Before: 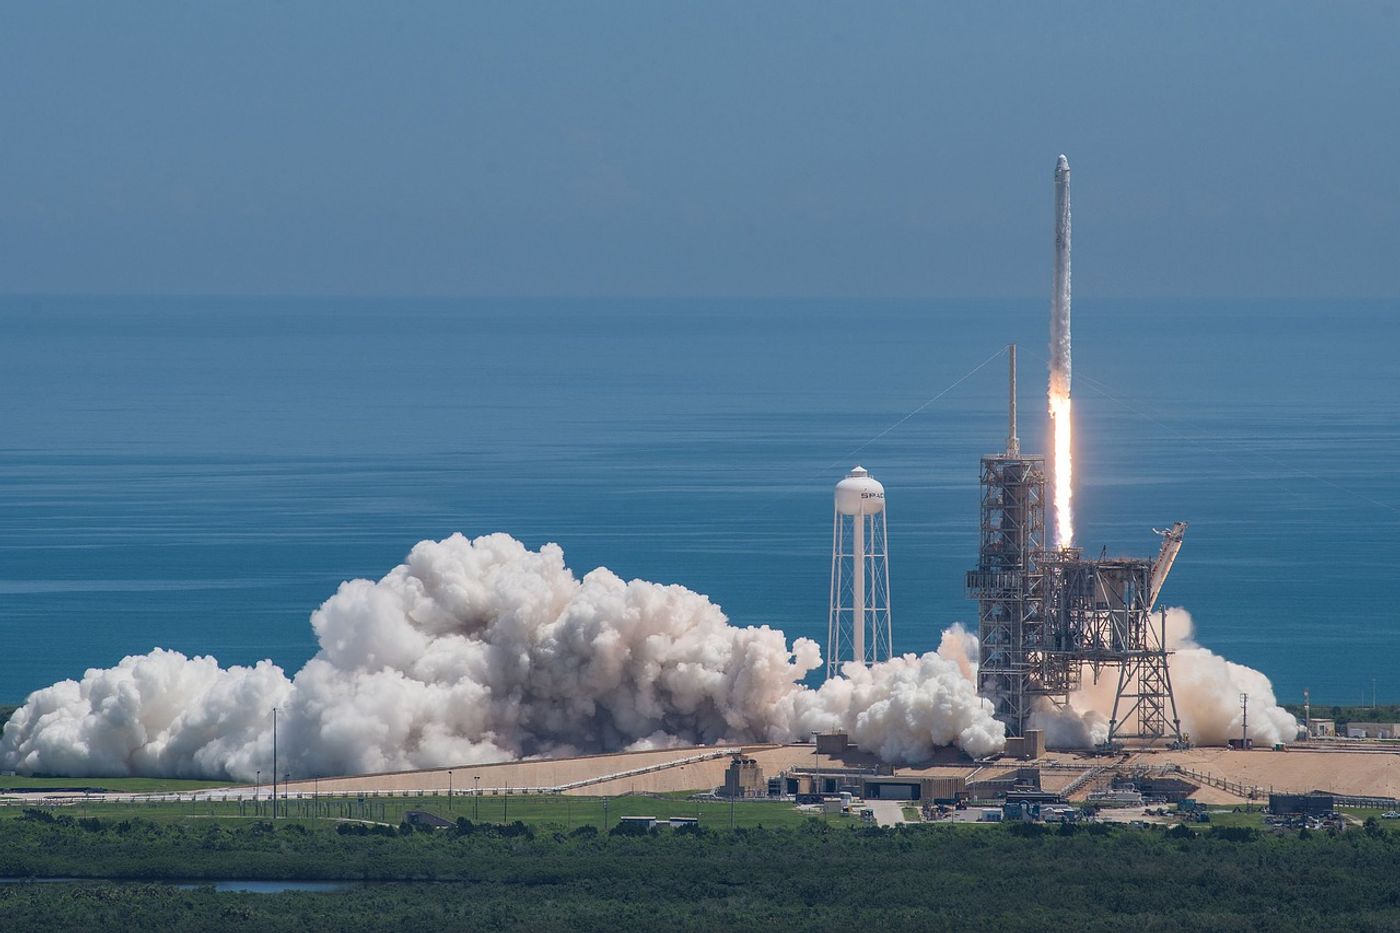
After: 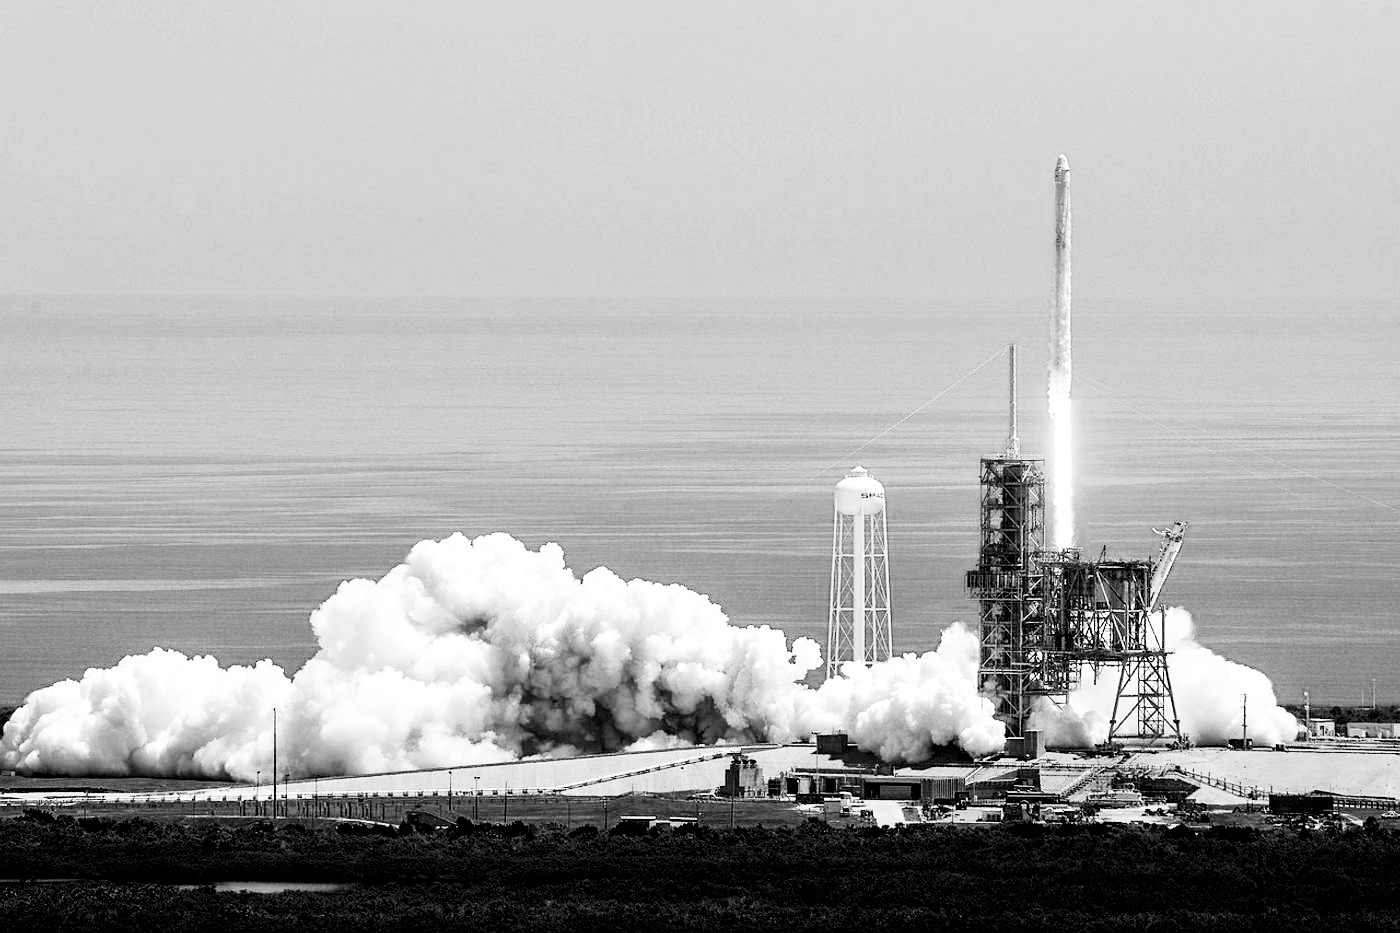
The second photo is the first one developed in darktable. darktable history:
color calibration: output gray [0.18, 0.41, 0.41, 0], illuminant as shot in camera, x 0.358, y 0.373, temperature 4628.91 K, gamut compression 0.982
tone curve: curves: ch0 [(0, 0) (0.253, 0.237) (1, 1)]; ch1 [(0, 0) (0.401, 0.42) (0.442, 0.47) (0.491, 0.495) (0.511, 0.523) (0.557, 0.565) (0.66, 0.683) (1, 1)]; ch2 [(0, 0) (0.394, 0.413) (0.5, 0.5) (0.578, 0.568) (1, 1)], preserve colors none
exposure: black level correction 0, exposure 0.696 EV, compensate exposure bias true, compensate highlight preservation false
contrast brightness saturation: contrast 0.277
filmic rgb: middle gray luminance 13.81%, black relative exposure -1.87 EV, white relative exposure 3.11 EV, threshold 2.97 EV, target black luminance 0%, hardness 1.8, latitude 59.3%, contrast 1.742, highlights saturation mix 5.92%, shadows ↔ highlights balance -37.01%, color science v4 (2020), enable highlight reconstruction true
